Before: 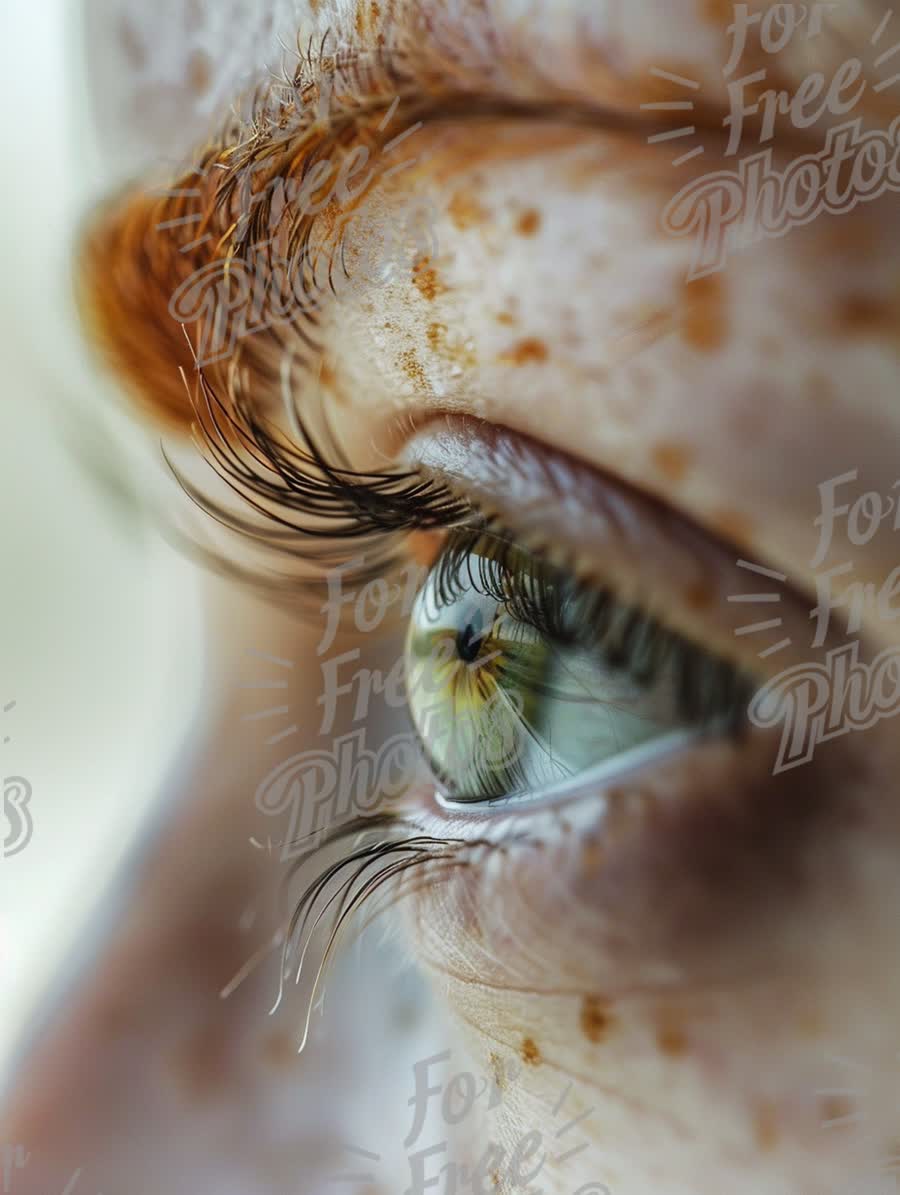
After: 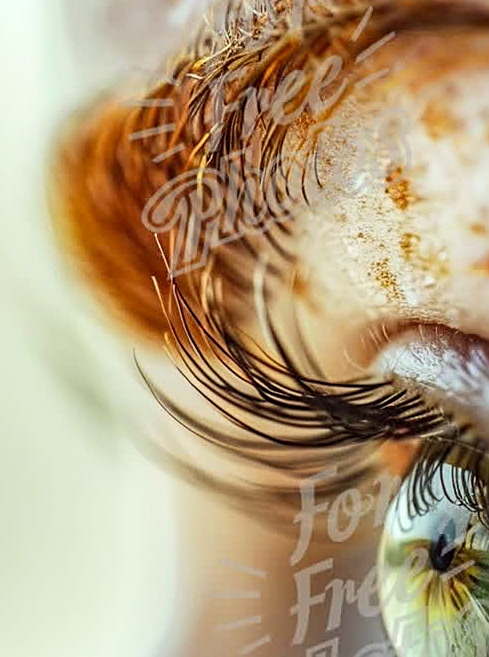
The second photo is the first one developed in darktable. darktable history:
crop and rotate: left 3.029%, top 7.535%, right 42.556%, bottom 37.448%
color correction: highlights a* -1.16, highlights b* 4.44, shadows a* 3.66
sharpen: radius 1.958
contrast brightness saturation: contrast 0.2, brightness 0.17, saturation 0.22
local contrast: on, module defaults
